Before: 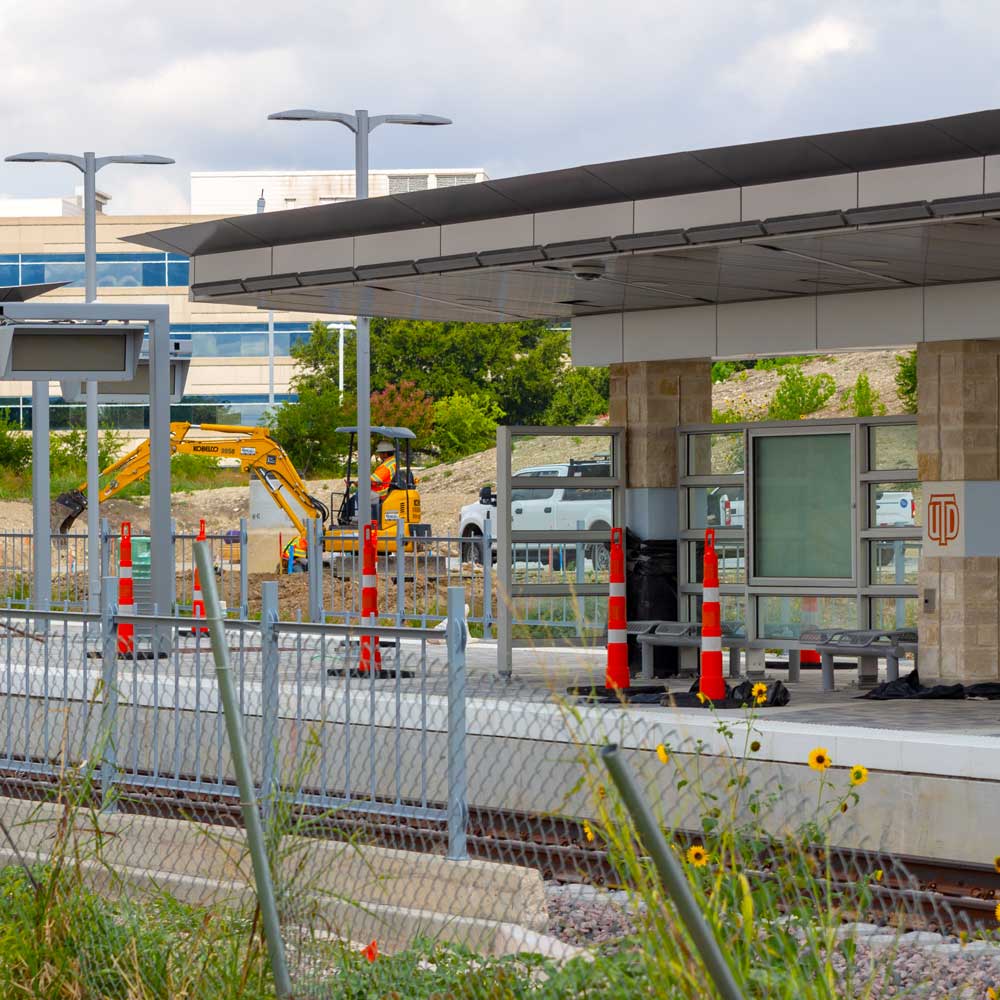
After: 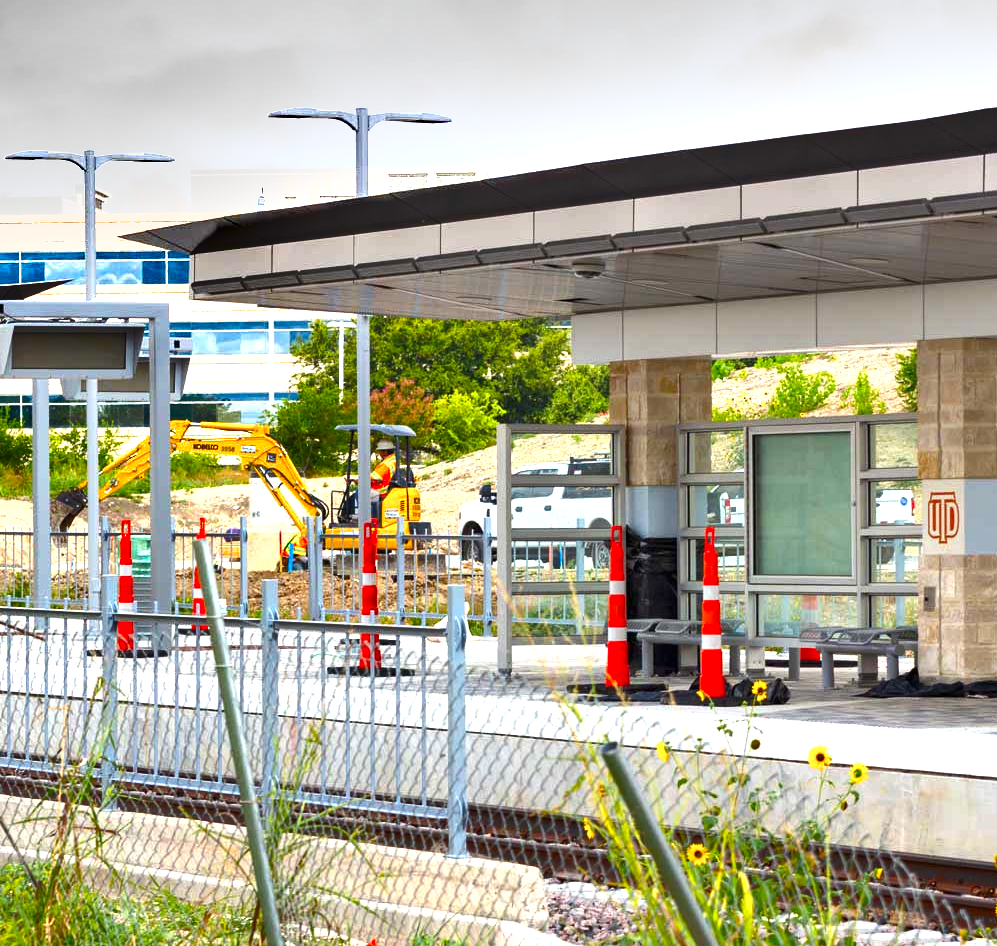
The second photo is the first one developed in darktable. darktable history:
shadows and highlights: shadows 43.51, white point adjustment -1.57, soften with gaussian
exposure: black level correction 0, exposure 1.367 EV, compensate highlight preservation false
crop: top 0.294%, right 0.256%, bottom 5.027%
